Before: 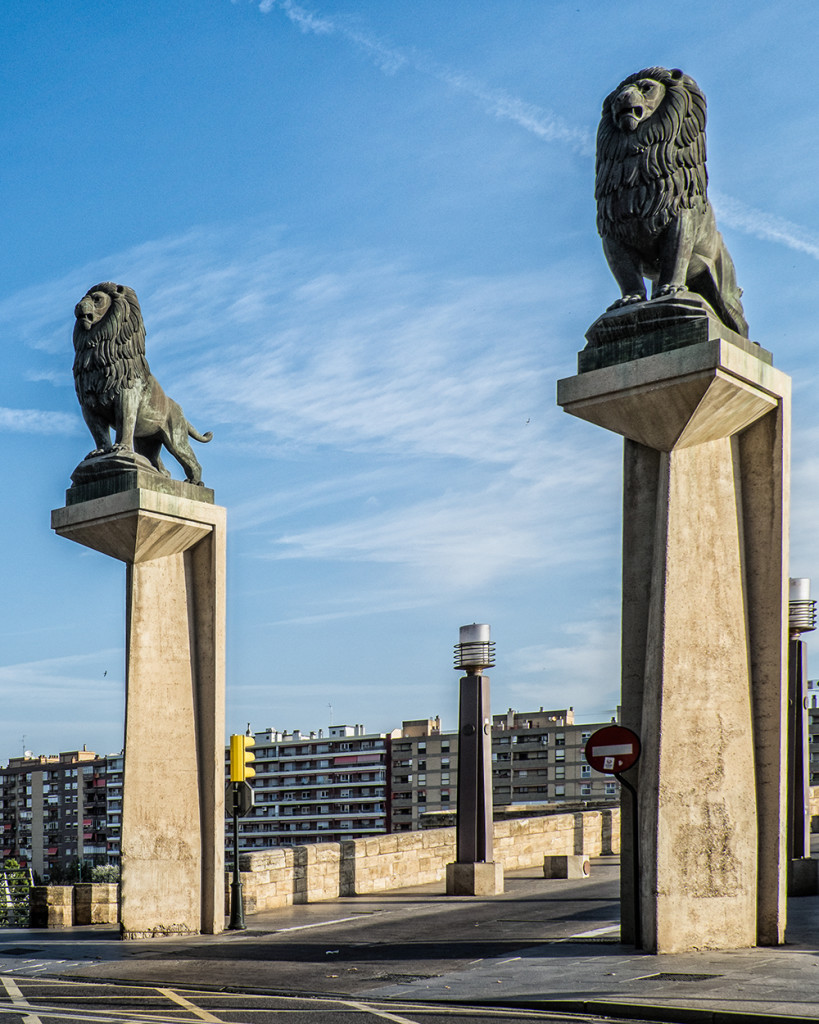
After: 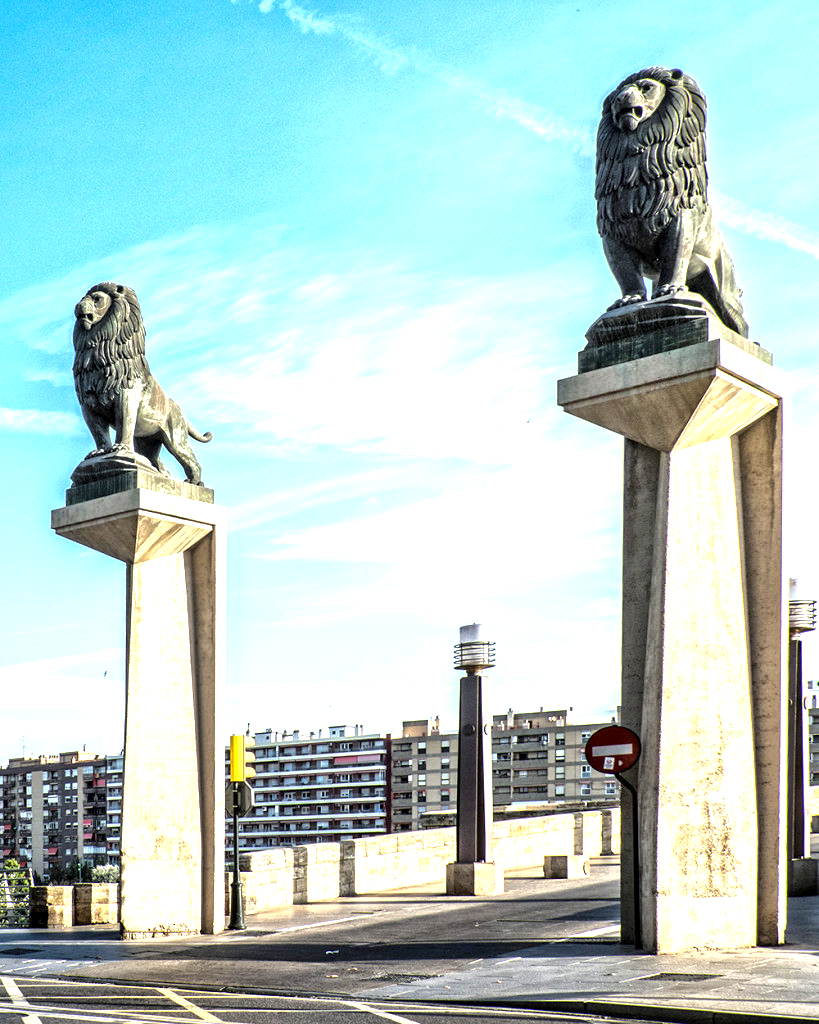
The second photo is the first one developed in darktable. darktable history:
local contrast: mode bilateral grid, contrast 20, coarseness 50, detail 141%, midtone range 0.2
exposure: black level correction 0.001, exposure 0.5 EV, compensate exposure bias true, compensate highlight preservation false
